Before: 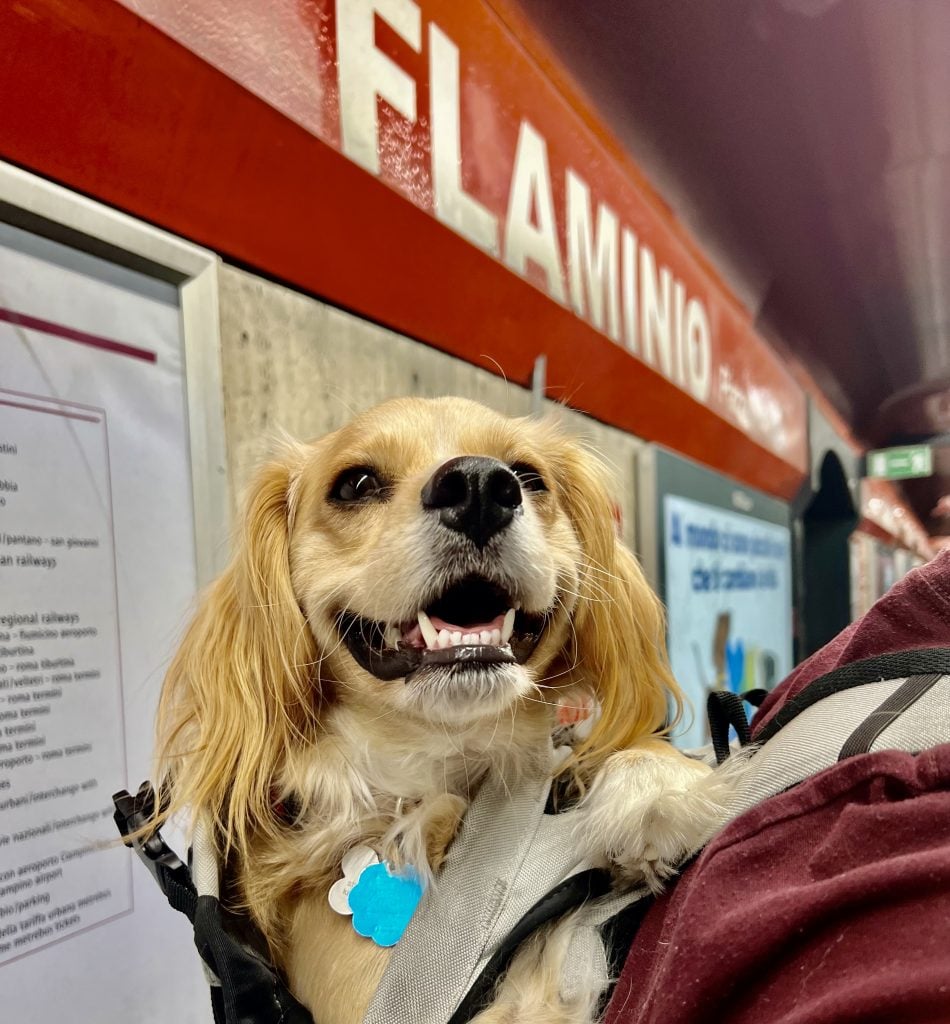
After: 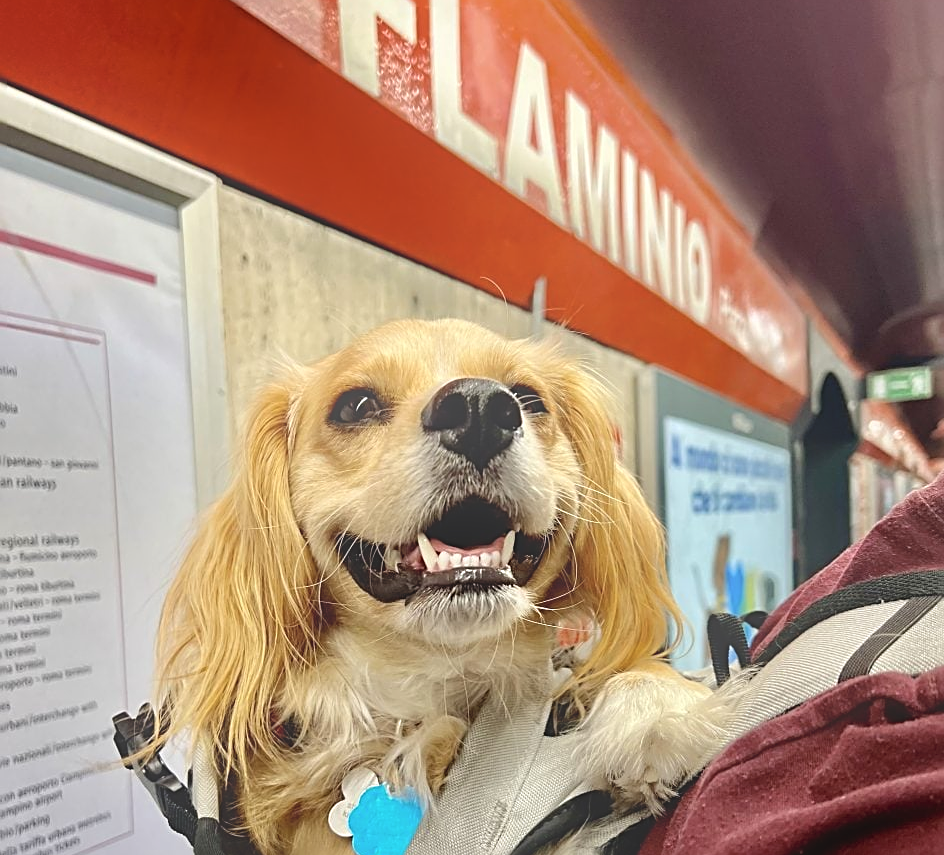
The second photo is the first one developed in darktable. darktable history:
sharpen: radius 2.531, amount 0.628
tone equalizer: on, module defaults
bloom: on, module defaults
crop: top 7.625%, bottom 8.027%
